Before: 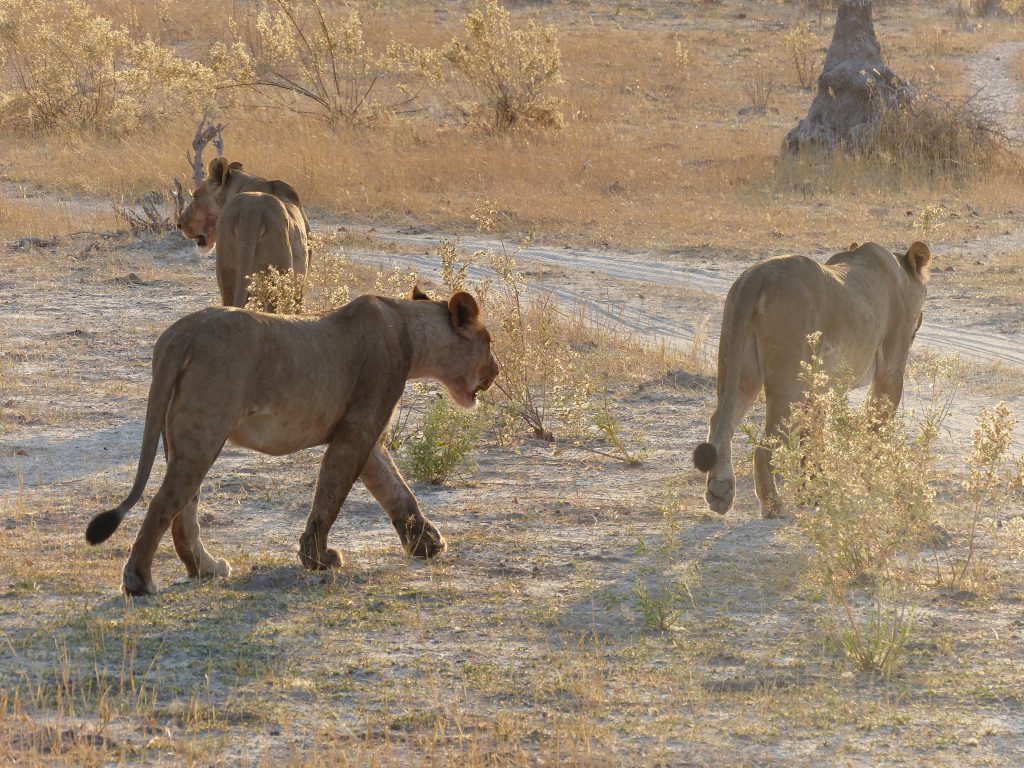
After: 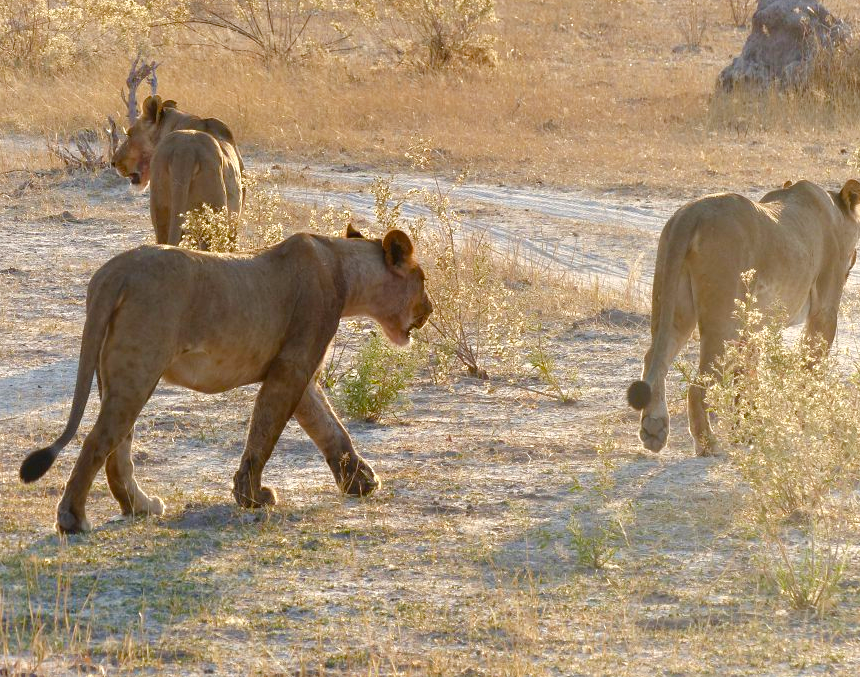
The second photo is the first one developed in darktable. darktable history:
color balance rgb: perceptual saturation grading › global saturation 25%, perceptual saturation grading › highlights -50%, perceptual saturation grading › shadows 30%, perceptual brilliance grading › global brilliance 12%, global vibrance 20%
crop: left 6.446%, top 8.188%, right 9.538%, bottom 3.548%
